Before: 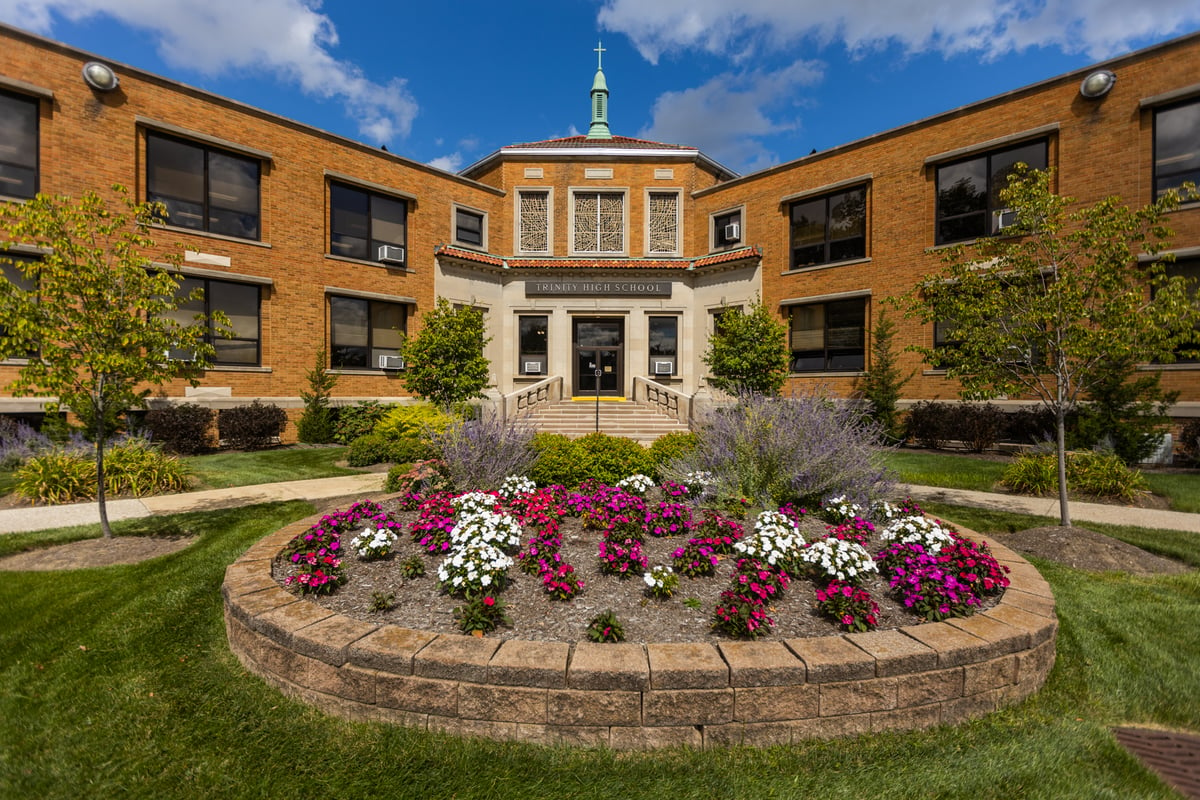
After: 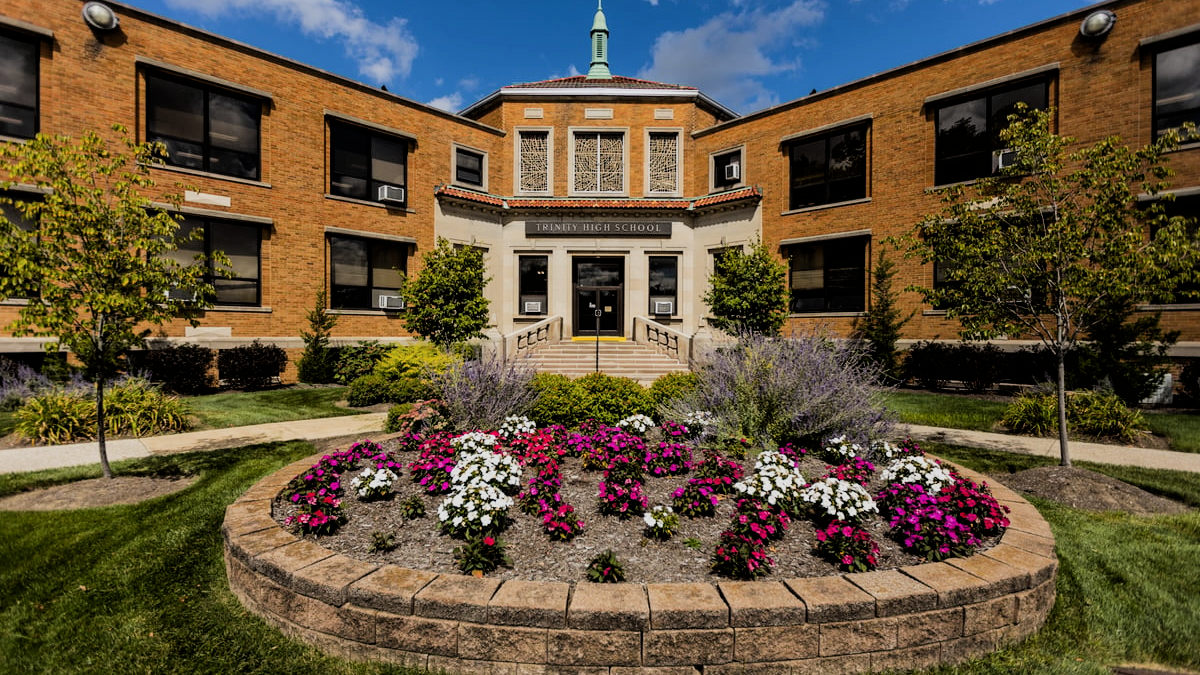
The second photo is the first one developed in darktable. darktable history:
crop: top 7.564%, bottom 7.985%
filmic rgb: black relative exposure -5.02 EV, white relative exposure 3.99 EV, hardness 2.87, contrast 1.299, highlights saturation mix -29.17%, iterations of high-quality reconstruction 10
